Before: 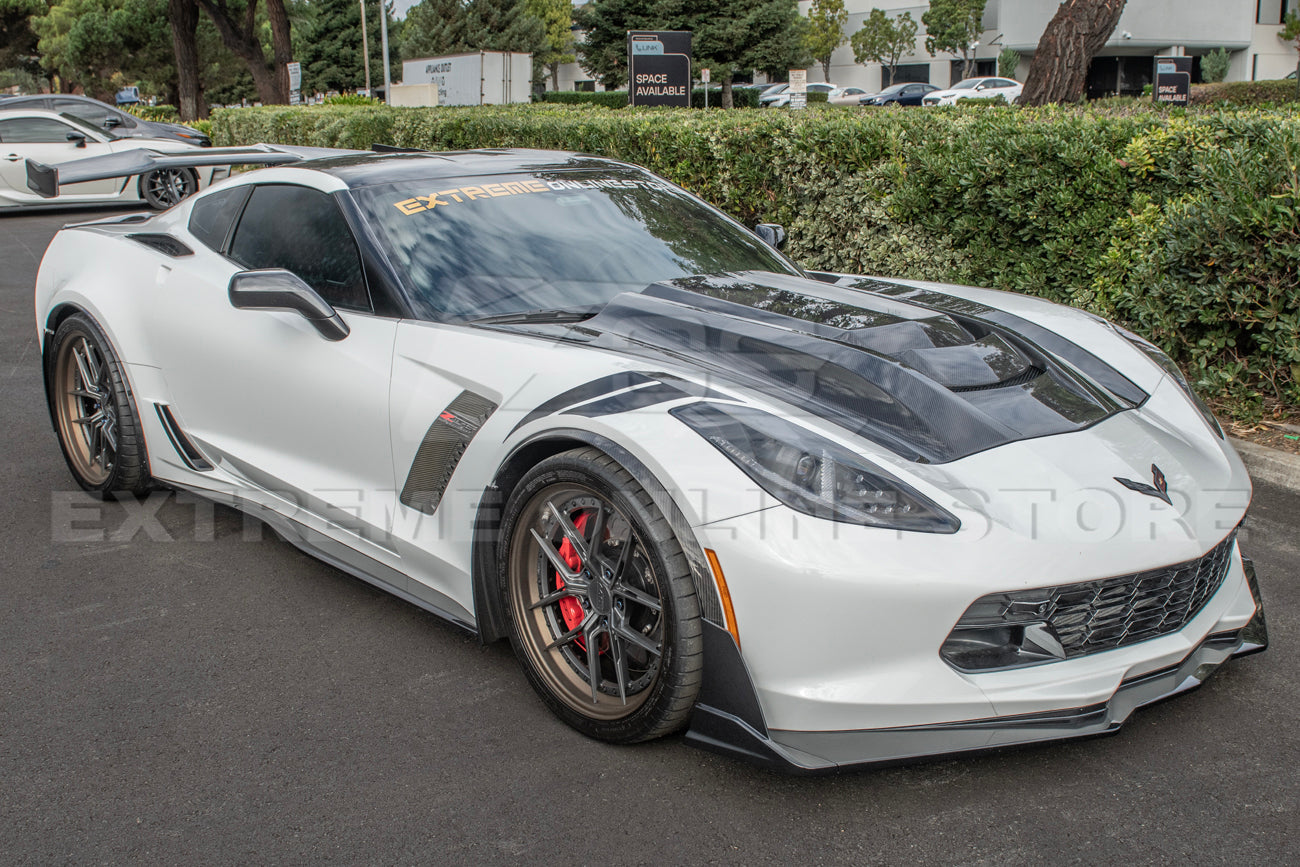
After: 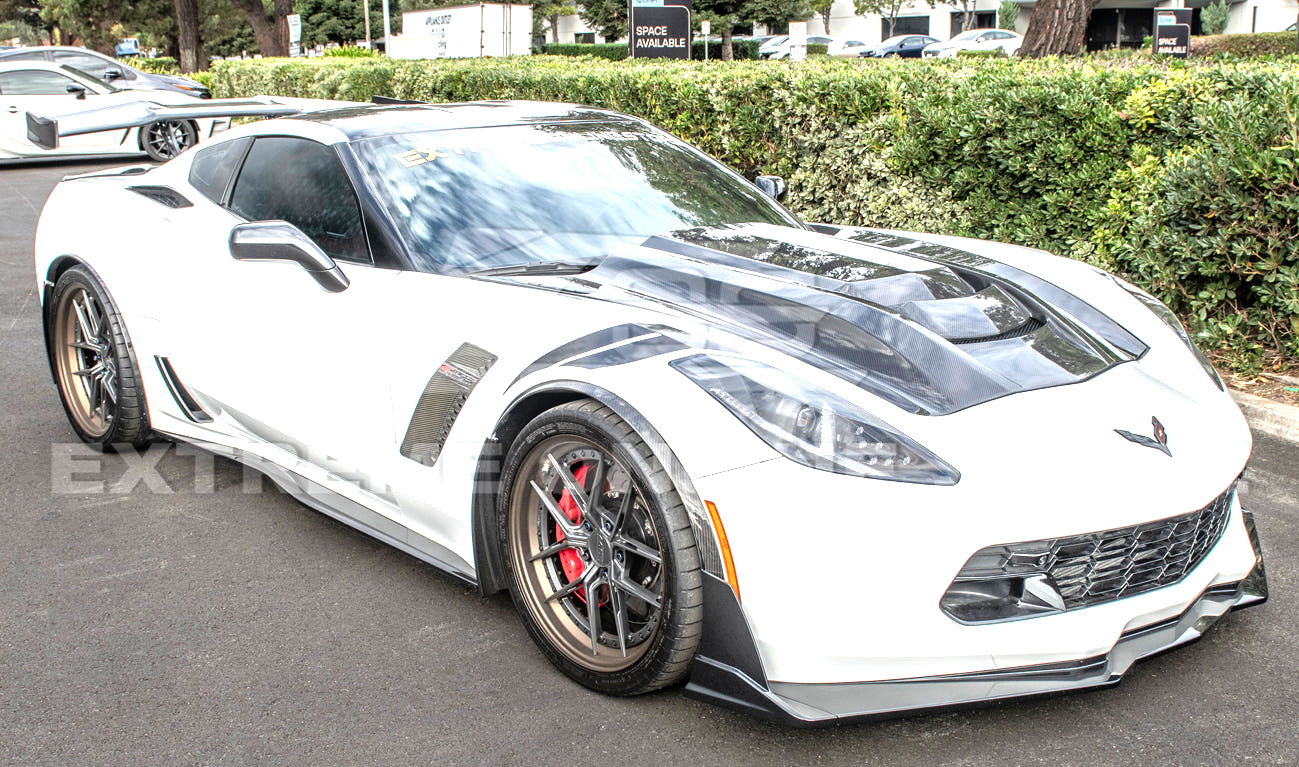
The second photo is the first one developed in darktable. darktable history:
crop and rotate: top 5.586%, bottom 5.897%
exposure: black level correction 0.001, exposure 1.048 EV, compensate exposure bias true, compensate highlight preservation false
tone equalizer: -8 EV -0.392 EV, -7 EV -0.375 EV, -6 EV -0.333 EV, -5 EV -0.239 EV, -3 EV 0.189 EV, -2 EV 0.317 EV, -1 EV 0.415 EV, +0 EV 0.44 EV
